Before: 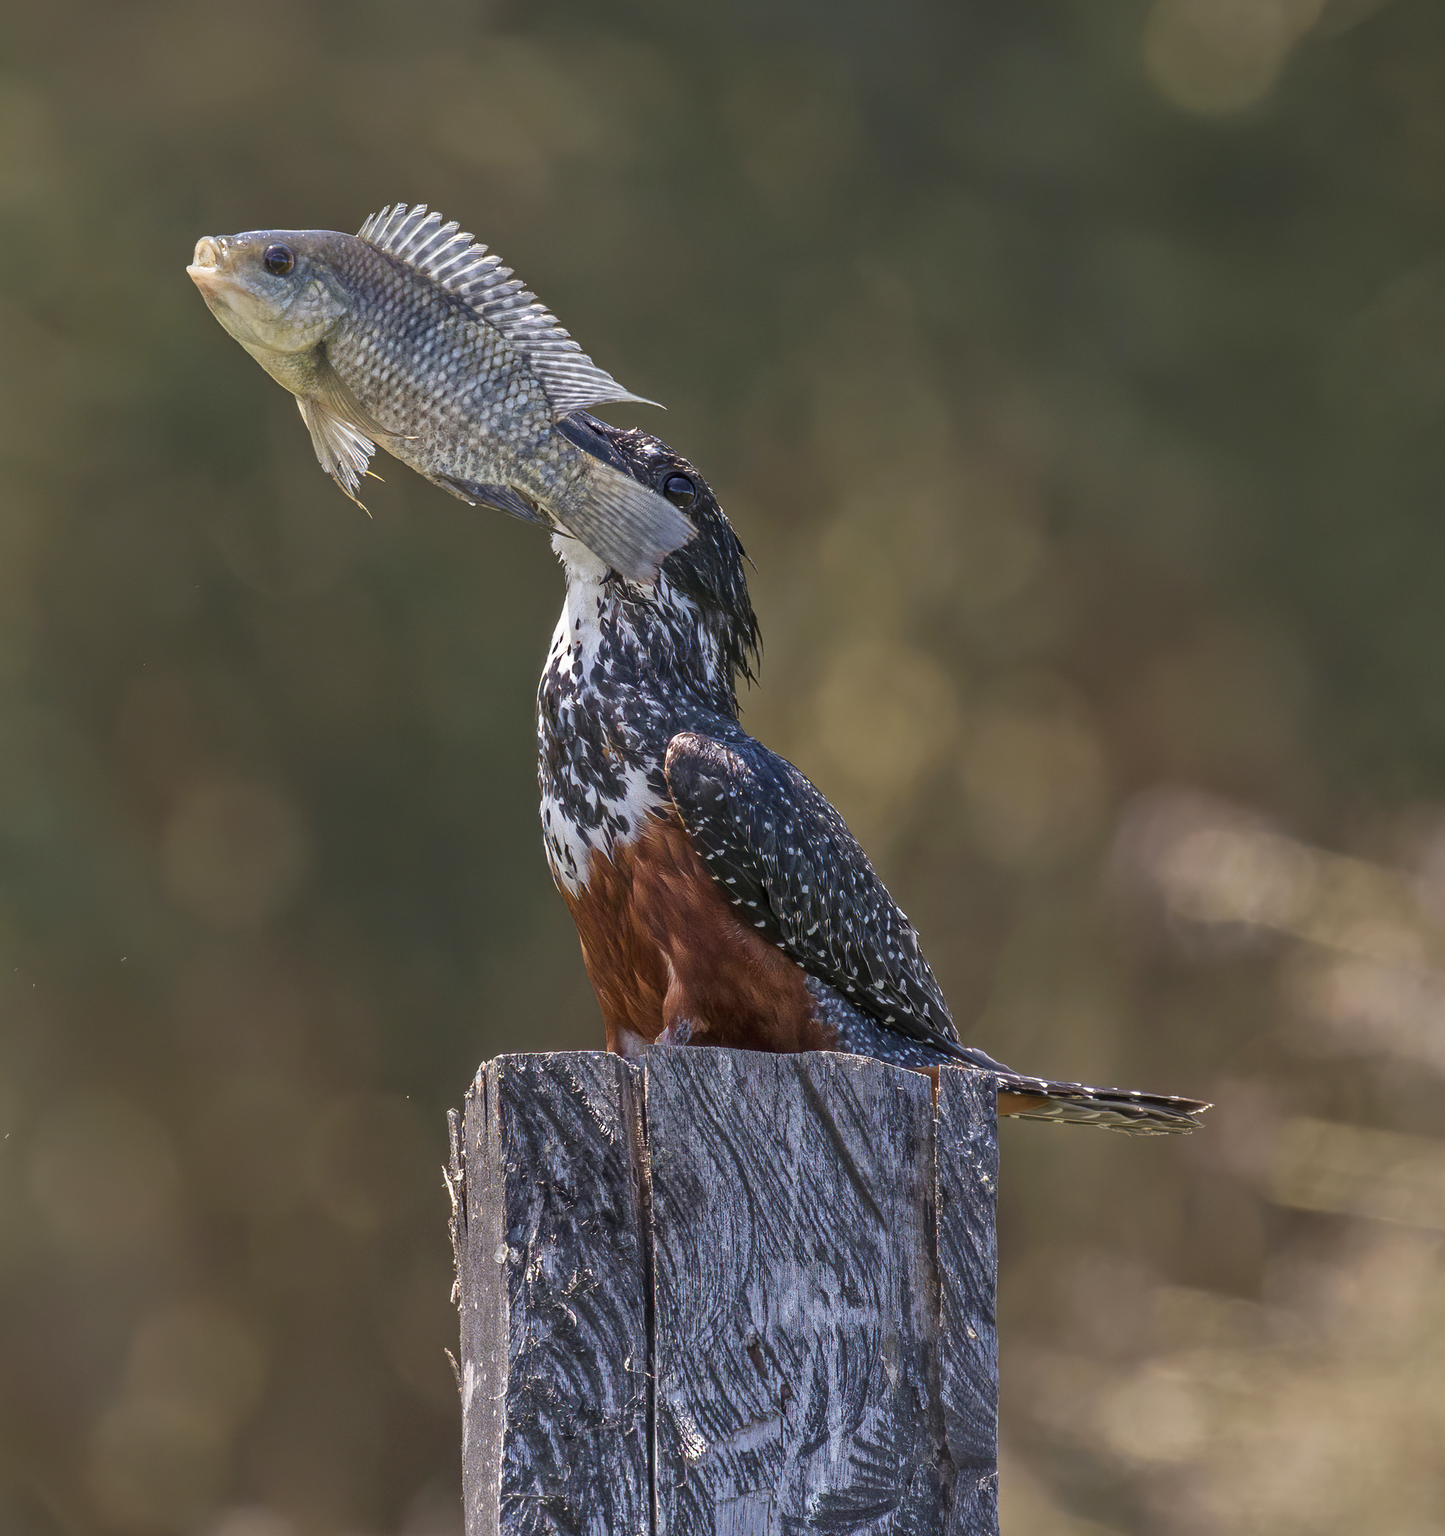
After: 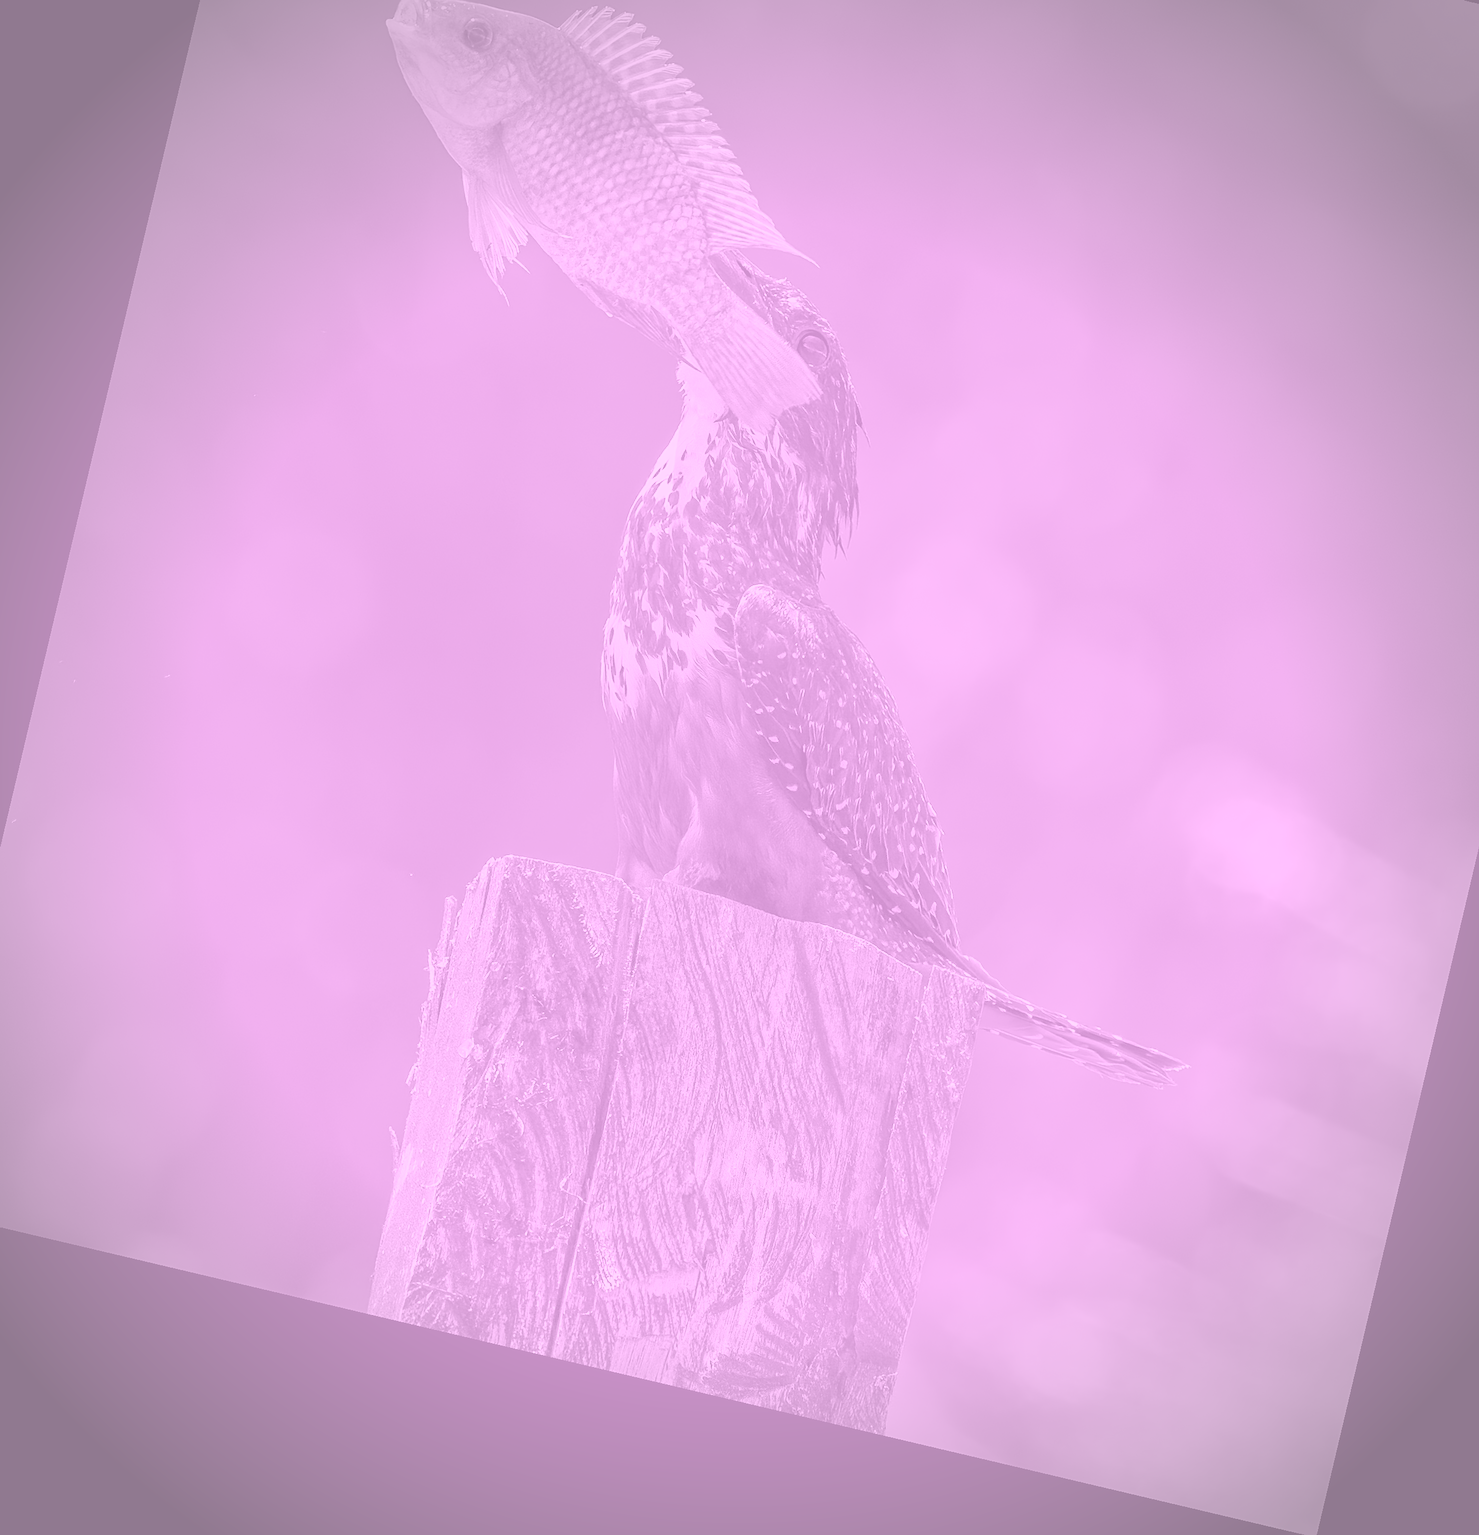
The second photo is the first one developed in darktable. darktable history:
crop and rotate: left 4.842%, top 15.51%, right 10.668%
rotate and perspective: rotation 13.27°, automatic cropping off
color balance rgb: shadows lift › chroma 1%, shadows lift › hue 113°, highlights gain › chroma 0.2%, highlights gain › hue 333°, perceptual saturation grading › global saturation 20%, perceptual saturation grading › highlights -50%, perceptual saturation grading › shadows 25%, contrast -30%
sharpen: on, module defaults
filmic rgb: black relative exposure -16 EV, white relative exposure 2.93 EV, hardness 10.04, color science v6 (2022)
colorize: hue 331.2°, saturation 75%, source mix 30.28%, lightness 70.52%, version 1
vignetting: fall-off start 71.74%
